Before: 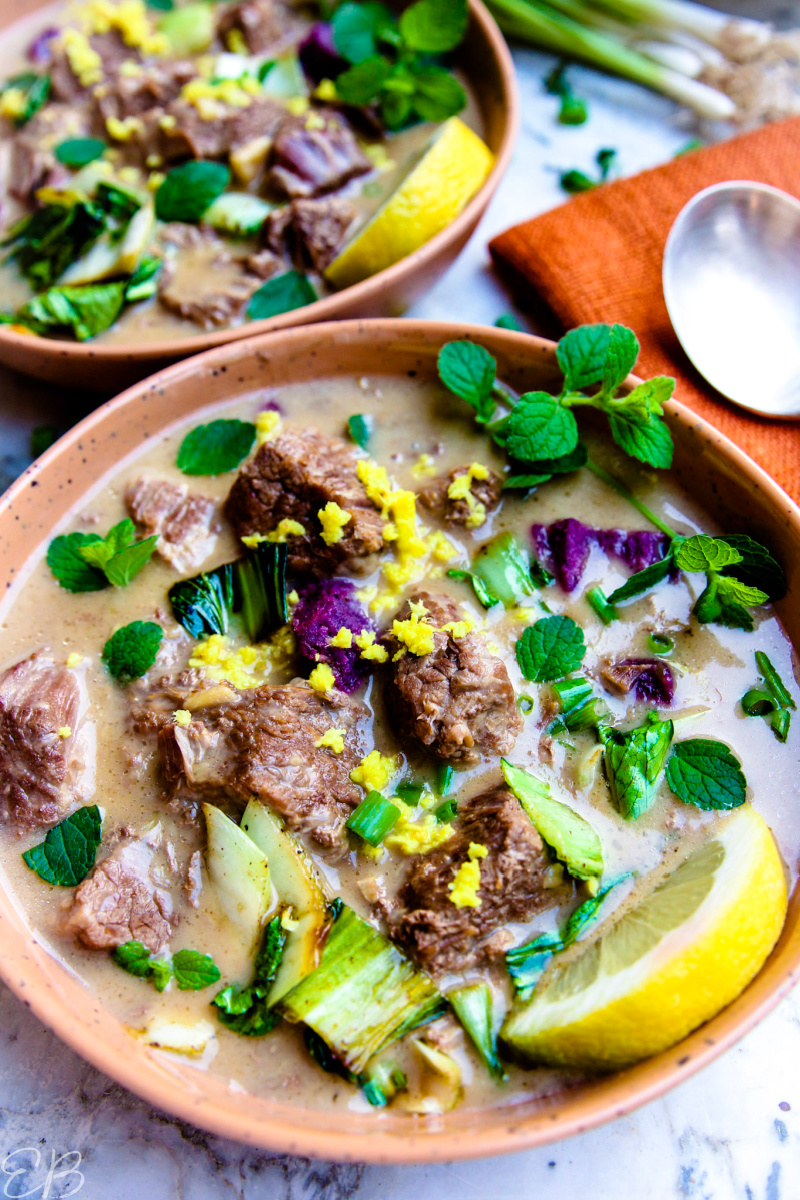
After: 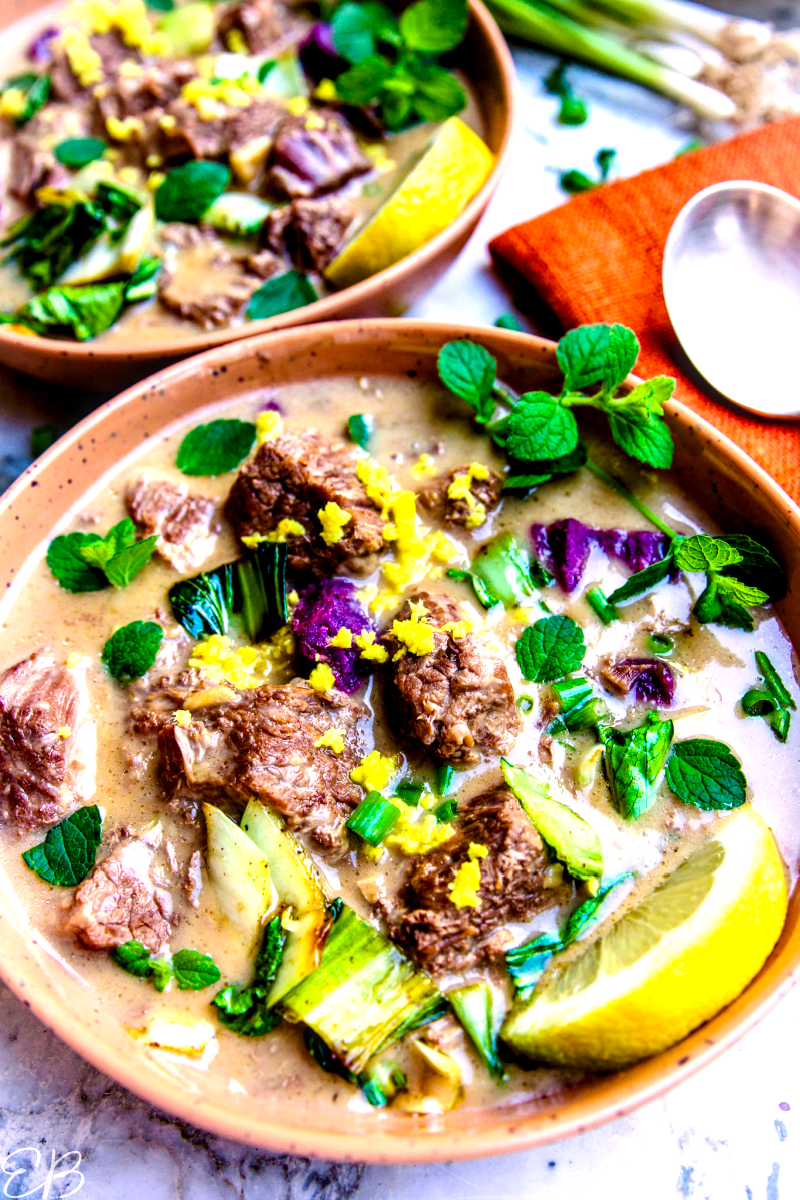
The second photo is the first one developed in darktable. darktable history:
local contrast: highlights 59%, detail 145%
color correction: highlights a* 5.81, highlights b* 4.84
exposure: exposure 0.376 EV, compensate highlight preservation false
contrast brightness saturation: contrast 0.08, saturation 0.2
